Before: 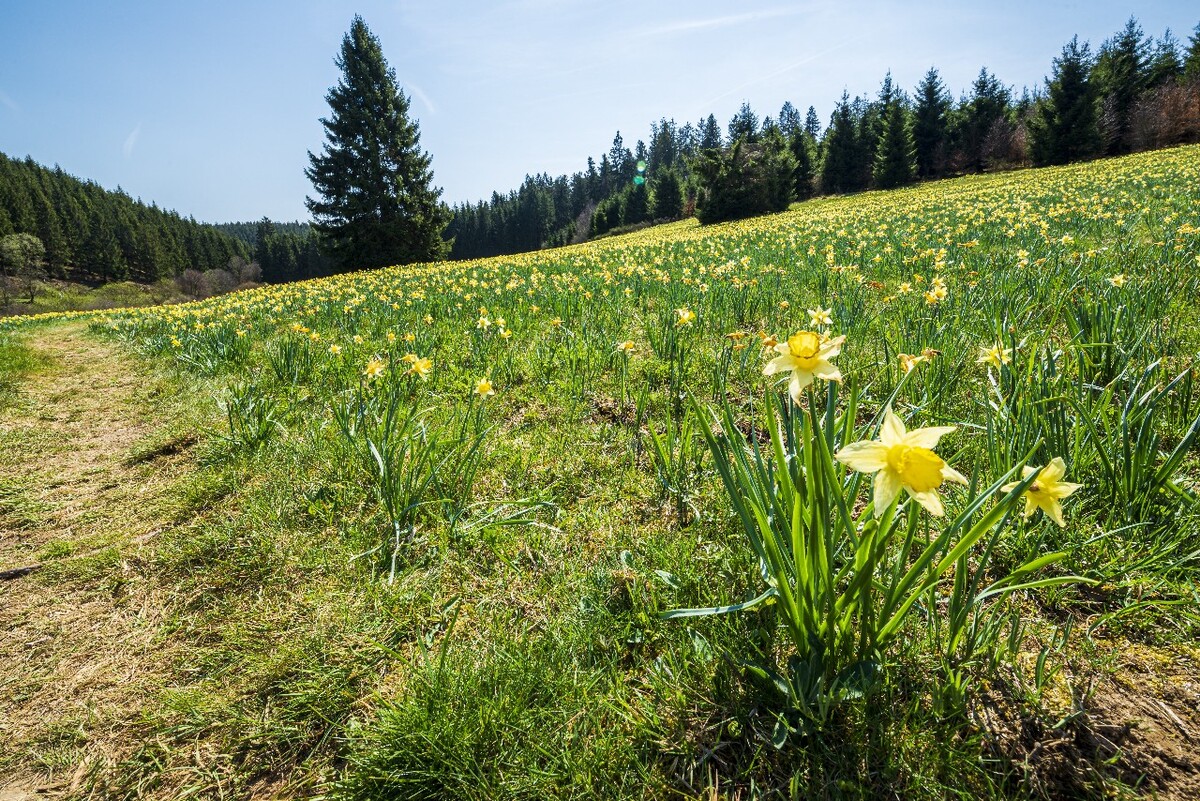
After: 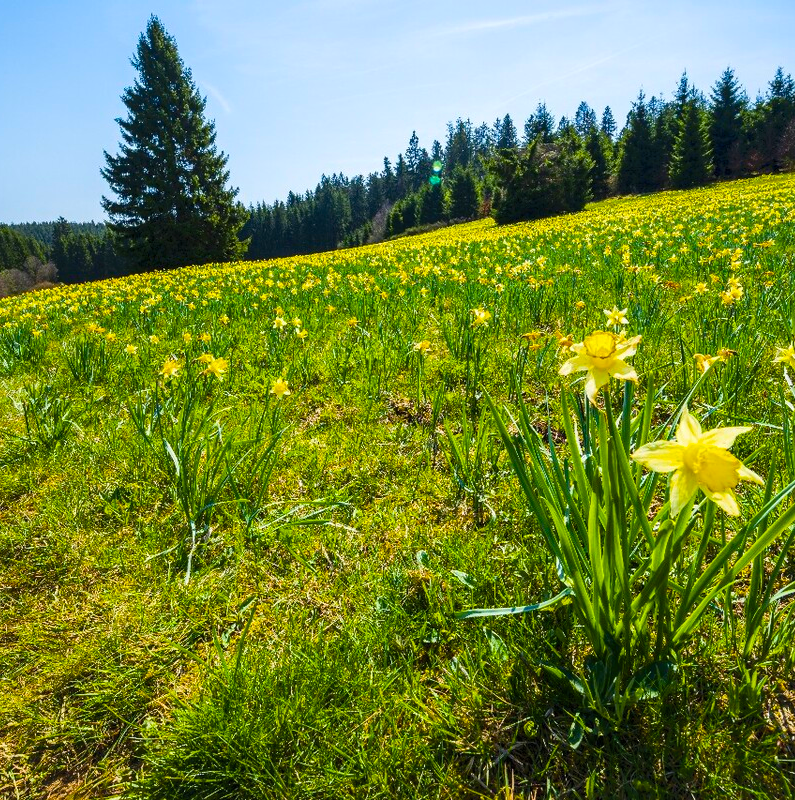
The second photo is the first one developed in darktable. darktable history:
shadows and highlights: shadows 62.92, white point adjustment 0.327, highlights -34.46, compress 83.68%
crop: left 17.065%, right 16.678%
color balance rgb: linear chroma grading › global chroma 33.401%, perceptual saturation grading › global saturation 19.393%
